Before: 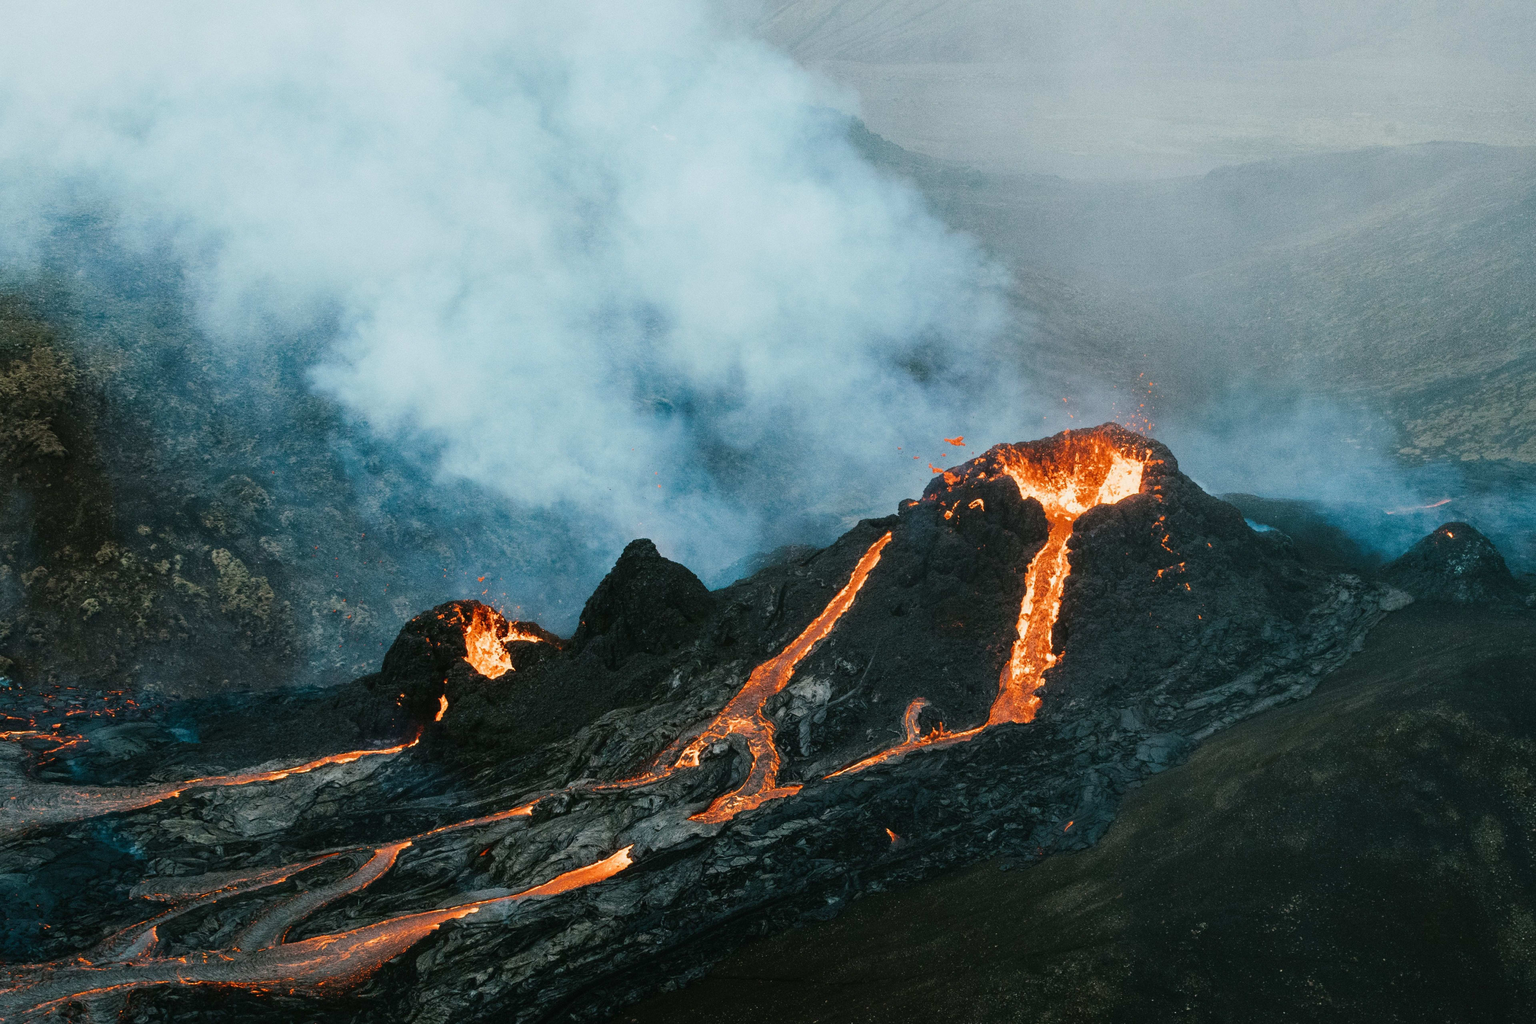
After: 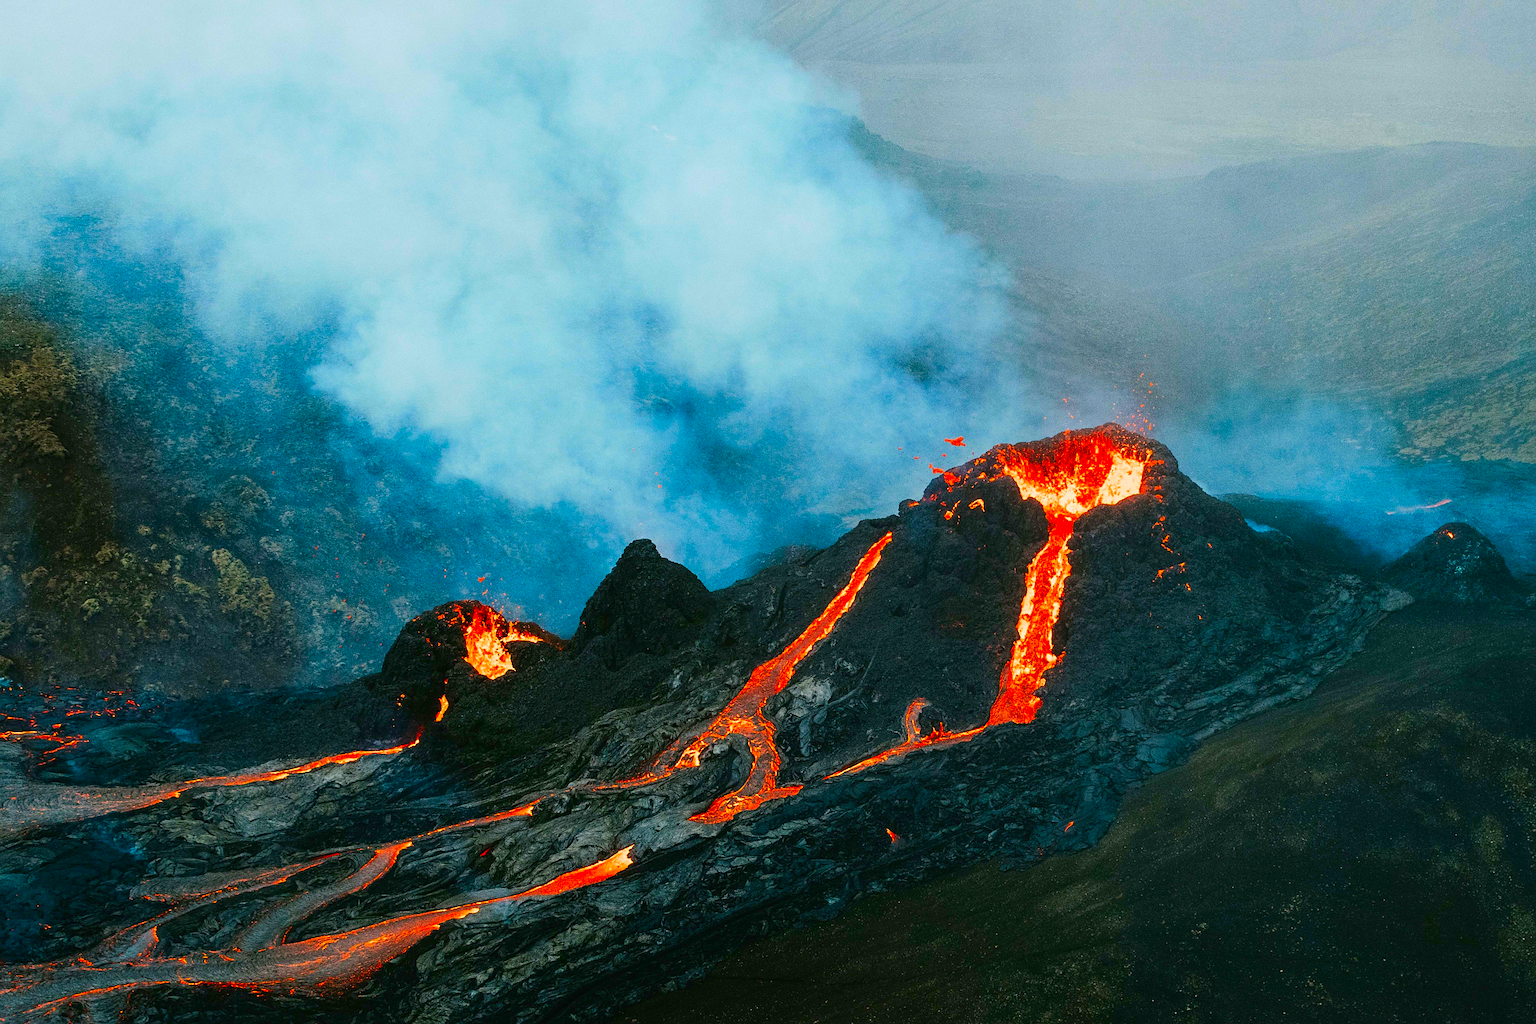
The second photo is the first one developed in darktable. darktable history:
sharpen: amount 0.488
color correction: highlights b* 0.036, saturation 1.81
